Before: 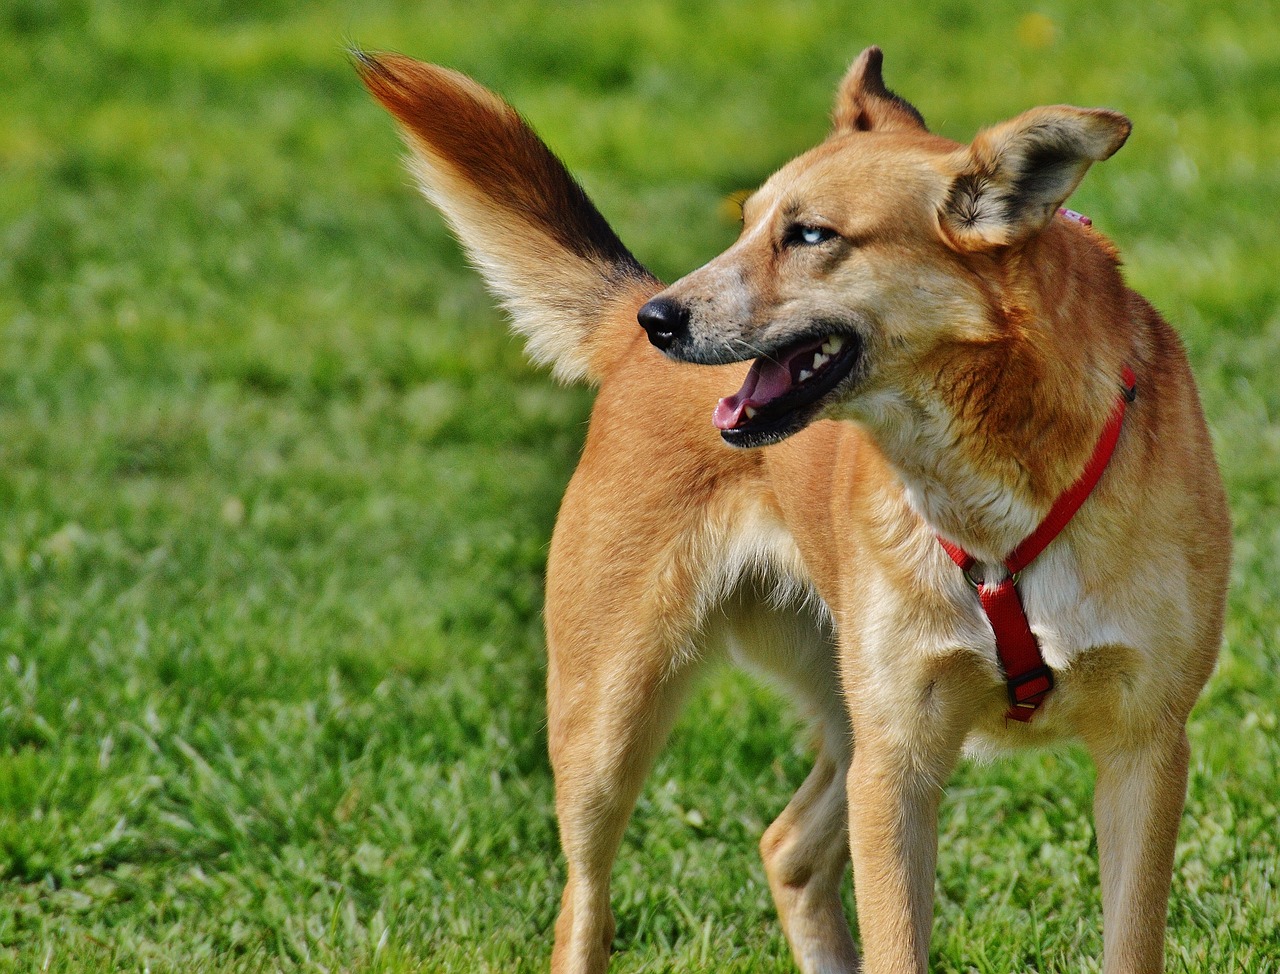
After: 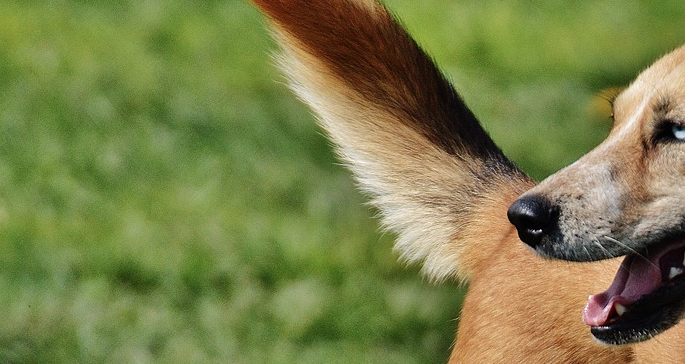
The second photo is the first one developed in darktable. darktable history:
crop: left 10.21%, top 10.613%, right 36.214%, bottom 52.008%
exposure: compensate highlight preservation false
contrast brightness saturation: contrast 0.113, saturation -0.16
